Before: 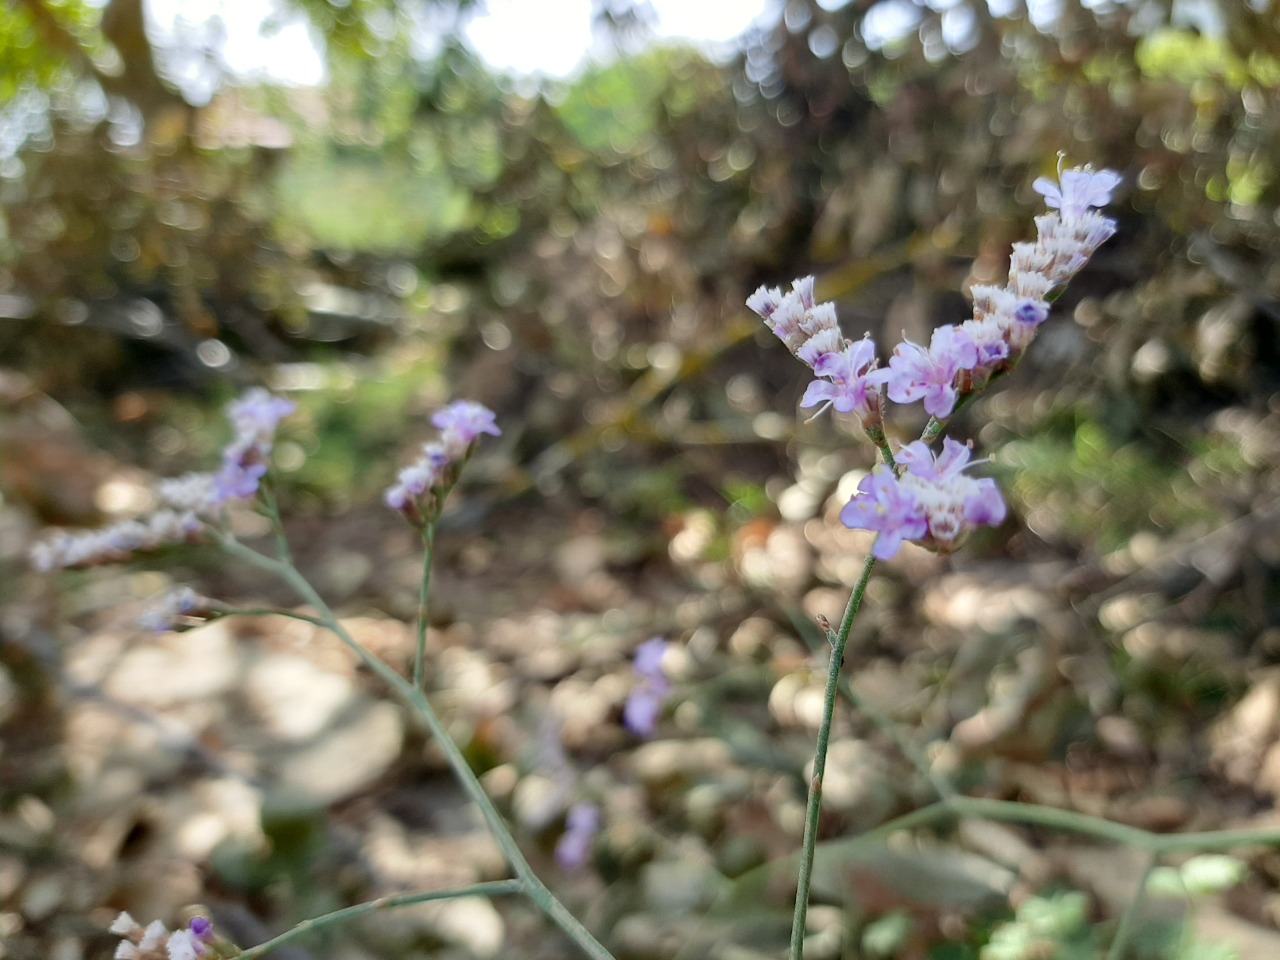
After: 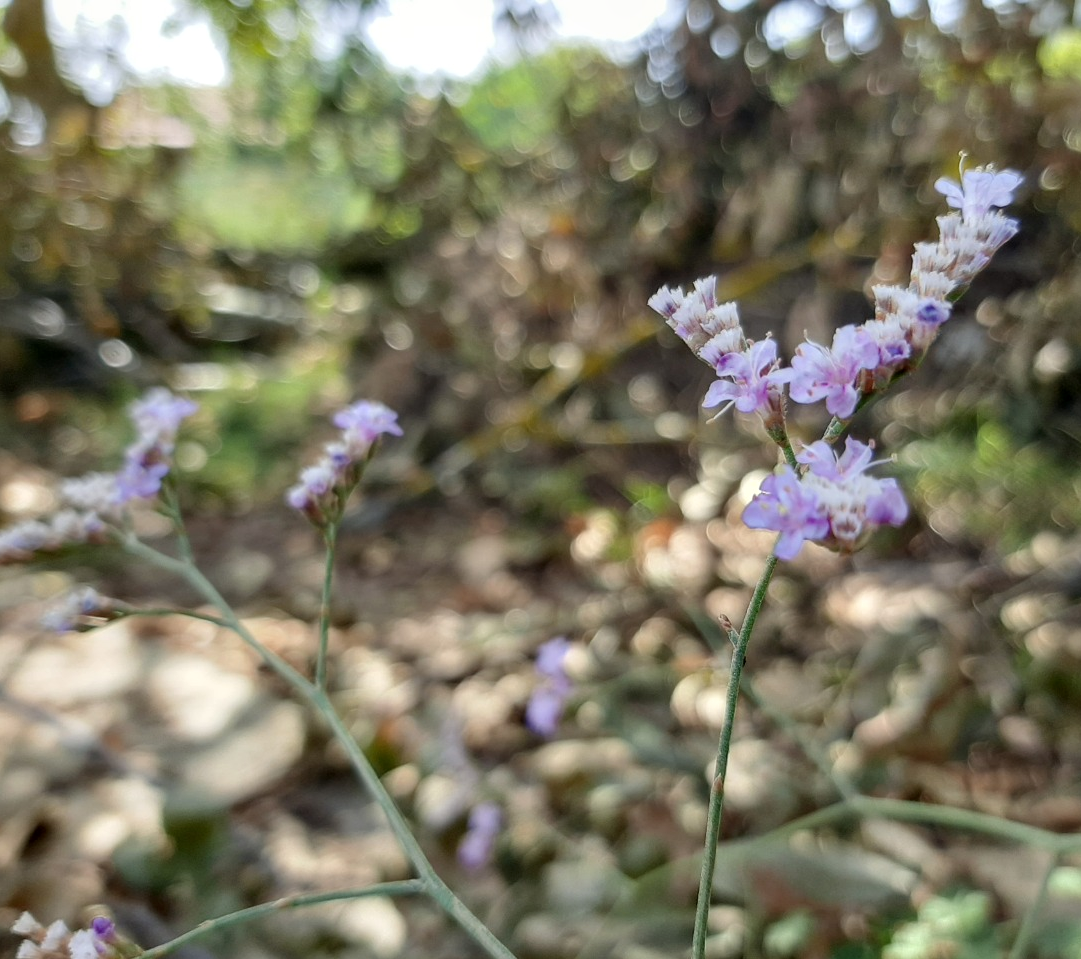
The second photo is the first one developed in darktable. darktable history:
crop: left 7.692%, right 7.785%
local contrast: detail 114%
